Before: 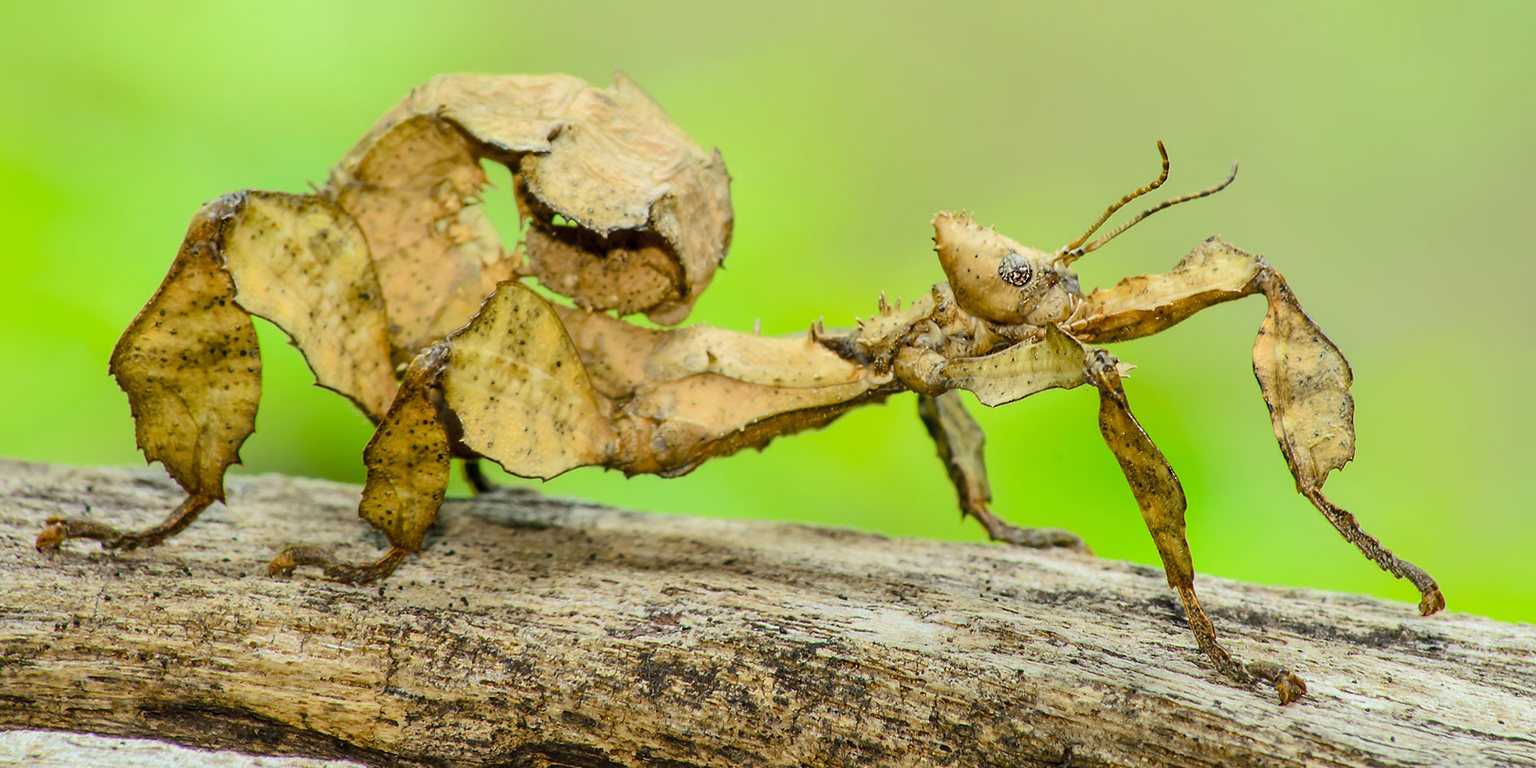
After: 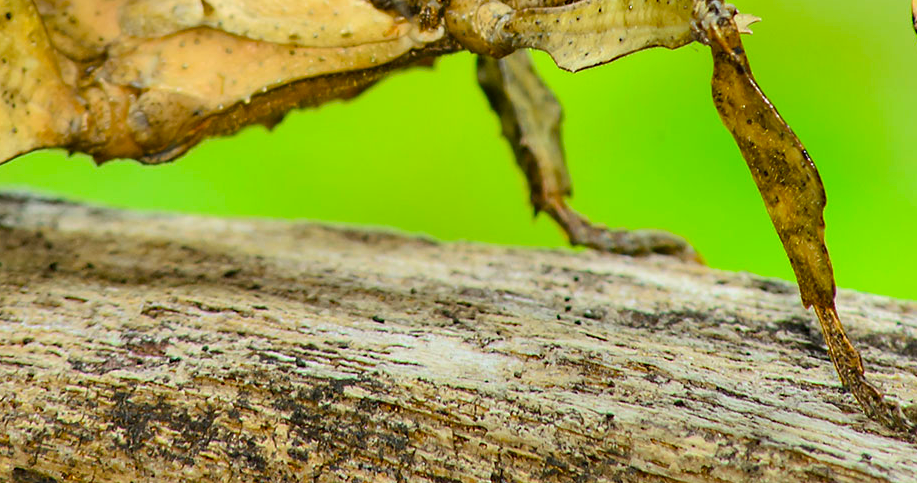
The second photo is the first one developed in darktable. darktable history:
crop: left 35.976%, top 45.819%, right 18.162%, bottom 5.807%
haze removal: compatibility mode true, adaptive false
white balance: red 1, blue 1
contrast brightness saturation: contrast 0.04, saturation 0.16
